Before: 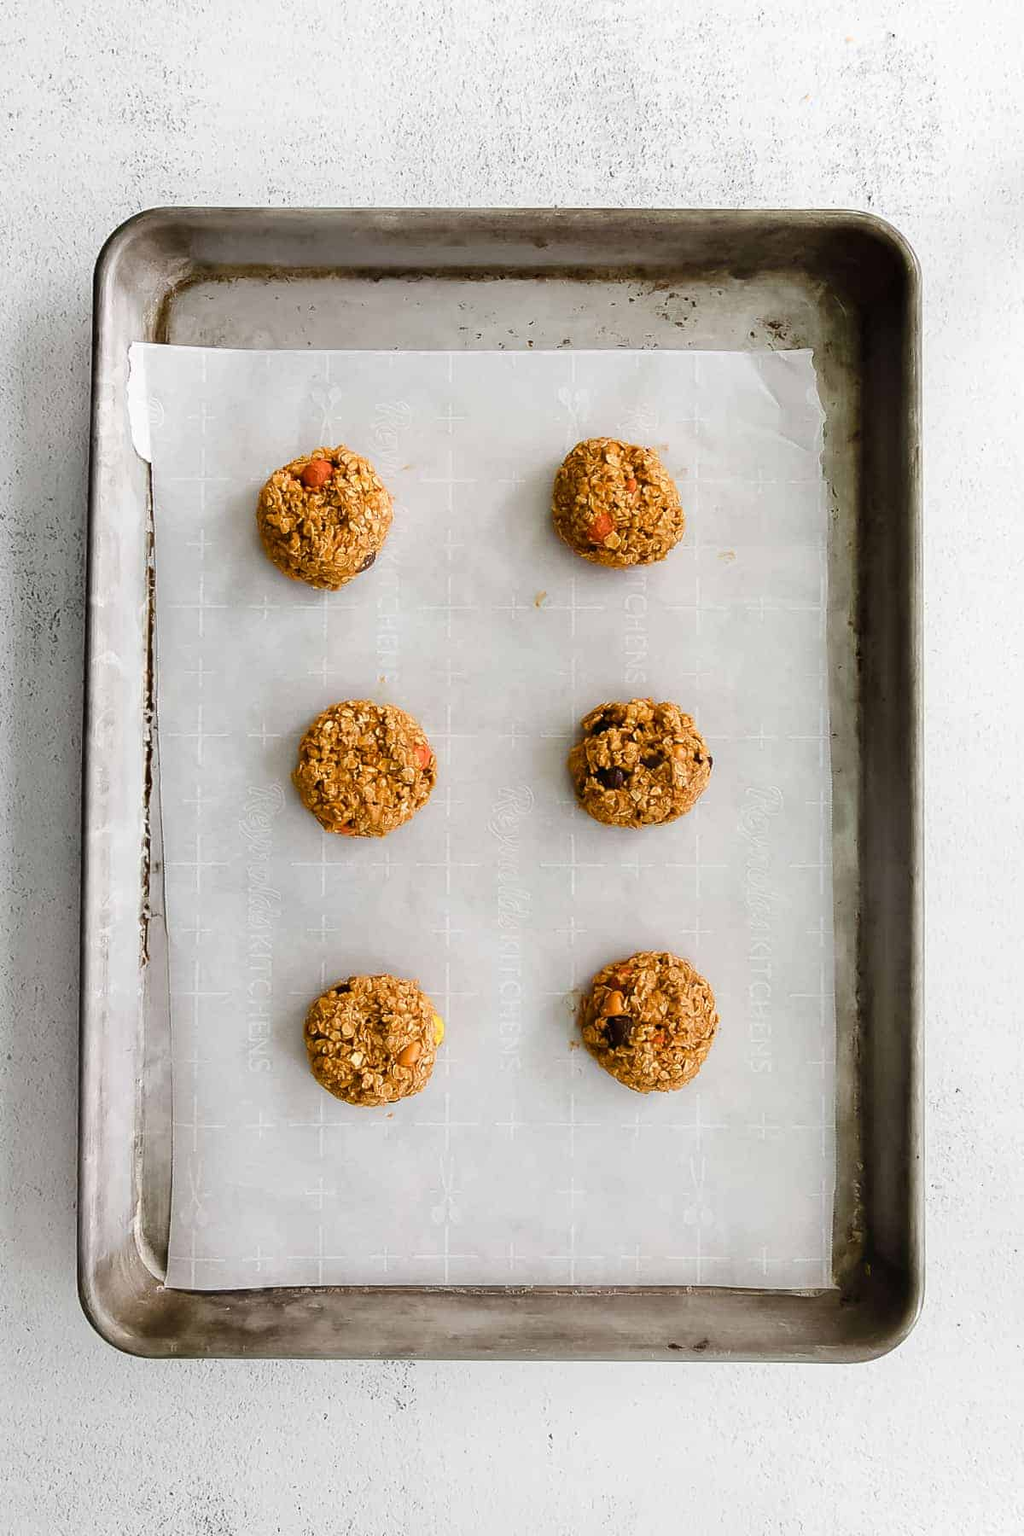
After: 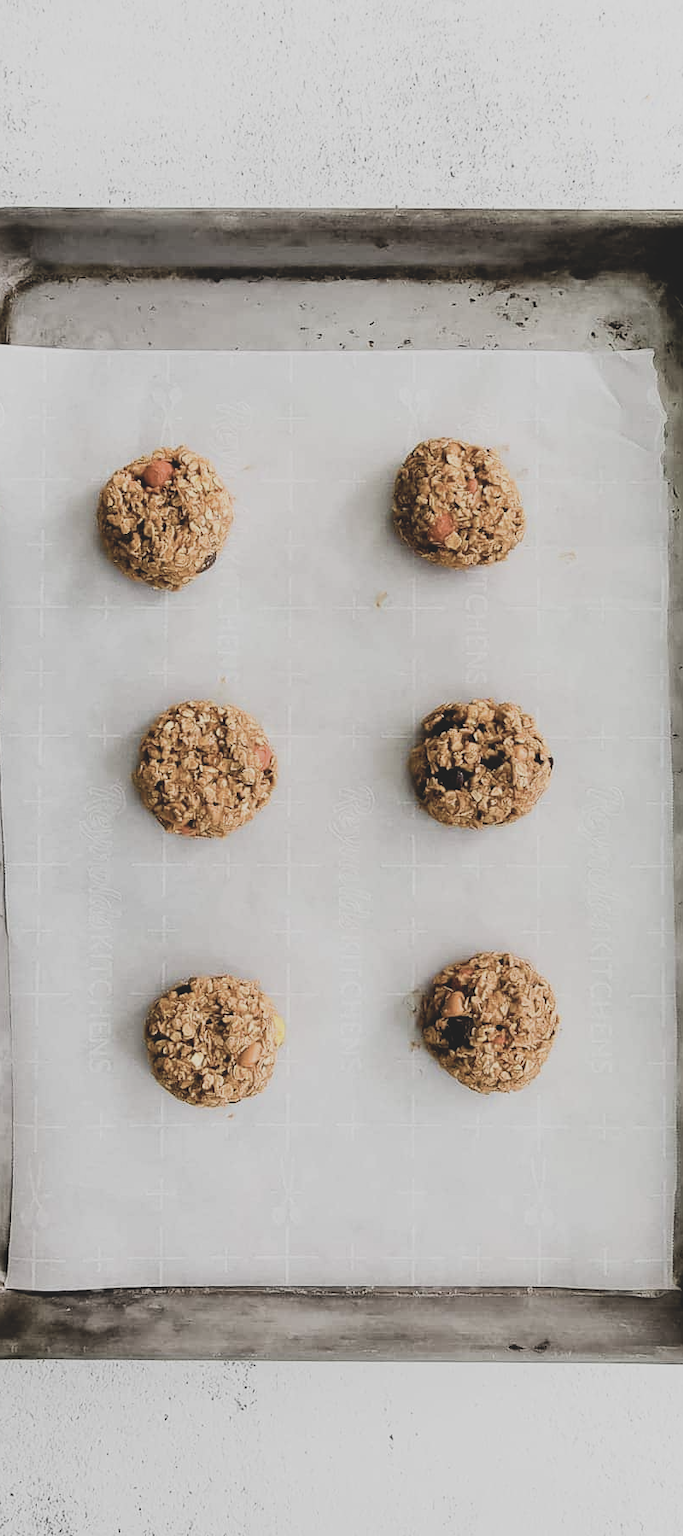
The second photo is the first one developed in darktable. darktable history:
crop and rotate: left 15.617%, right 17.687%
filmic rgb: black relative exposure -5.45 EV, white relative exposure 2.88 EV, dynamic range scaling -37.76%, hardness 3.99, contrast 1.607, highlights saturation mix -0.671%
contrast brightness saturation: contrast -0.251, saturation -0.445
